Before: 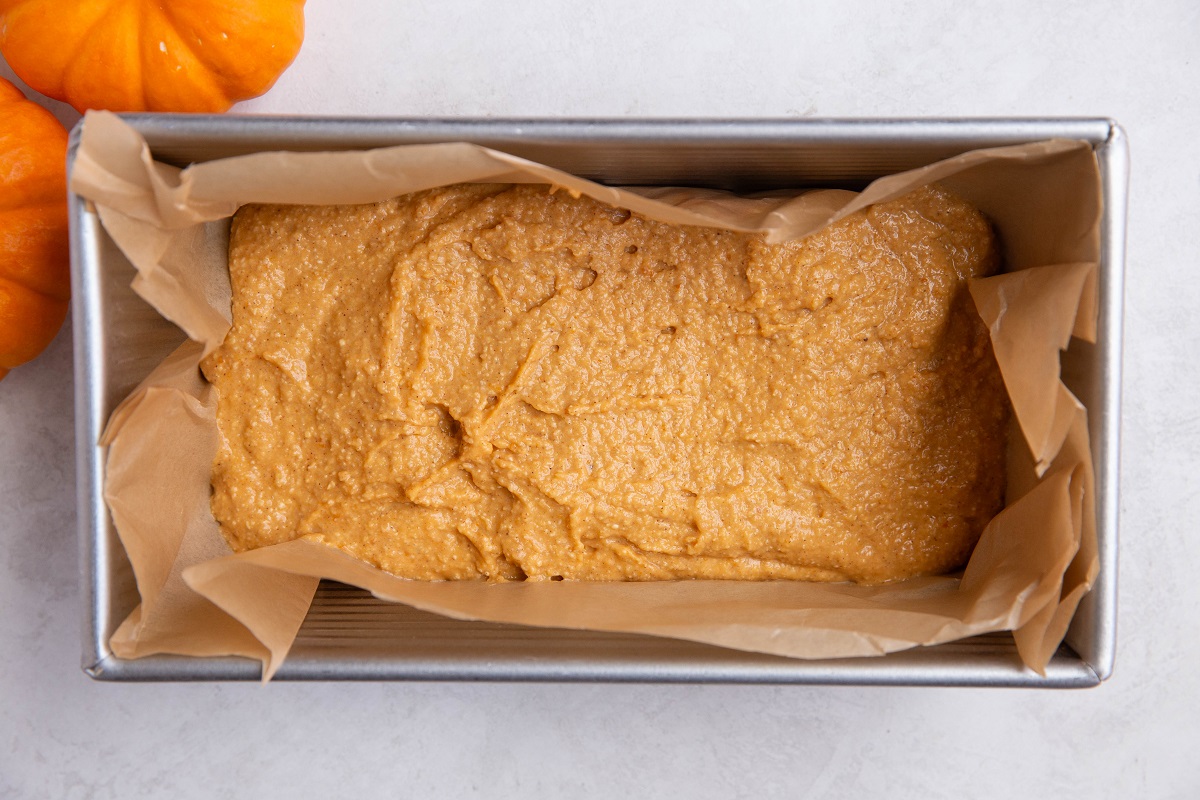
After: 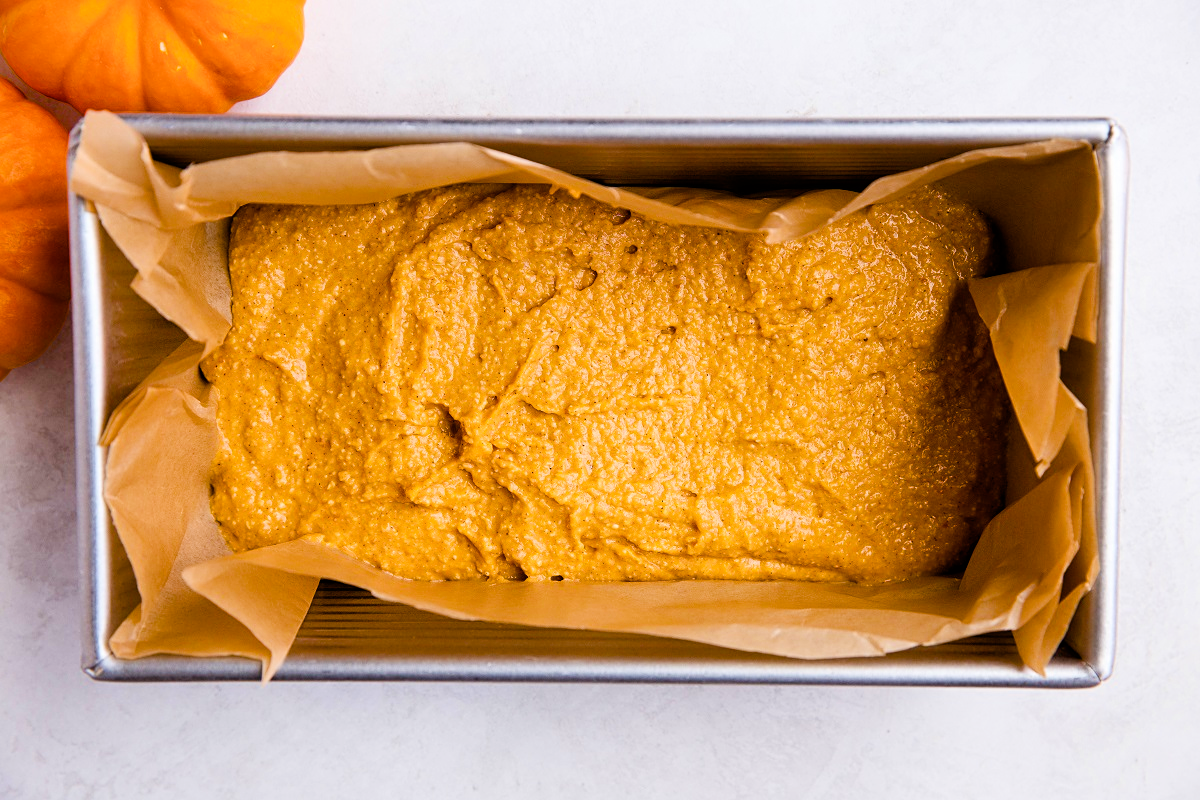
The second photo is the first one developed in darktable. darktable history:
levels: mode automatic, levels [0.018, 0.493, 1]
color balance rgb: perceptual saturation grading › global saturation 46.048%, perceptual saturation grading › highlights -50.291%, perceptual saturation grading › shadows 30.439%, perceptual brilliance grading › global brilliance 20.08%, perceptual brilliance grading › shadows -40.632%, global vibrance 40.761%
sharpen: amount 0.211
filmic rgb: black relative exposure -7.65 EV, white relative exposure 4.56 EV, hardness 3.61, iterations of high-quality reconstruction 0, enable highlight reconstruction true
